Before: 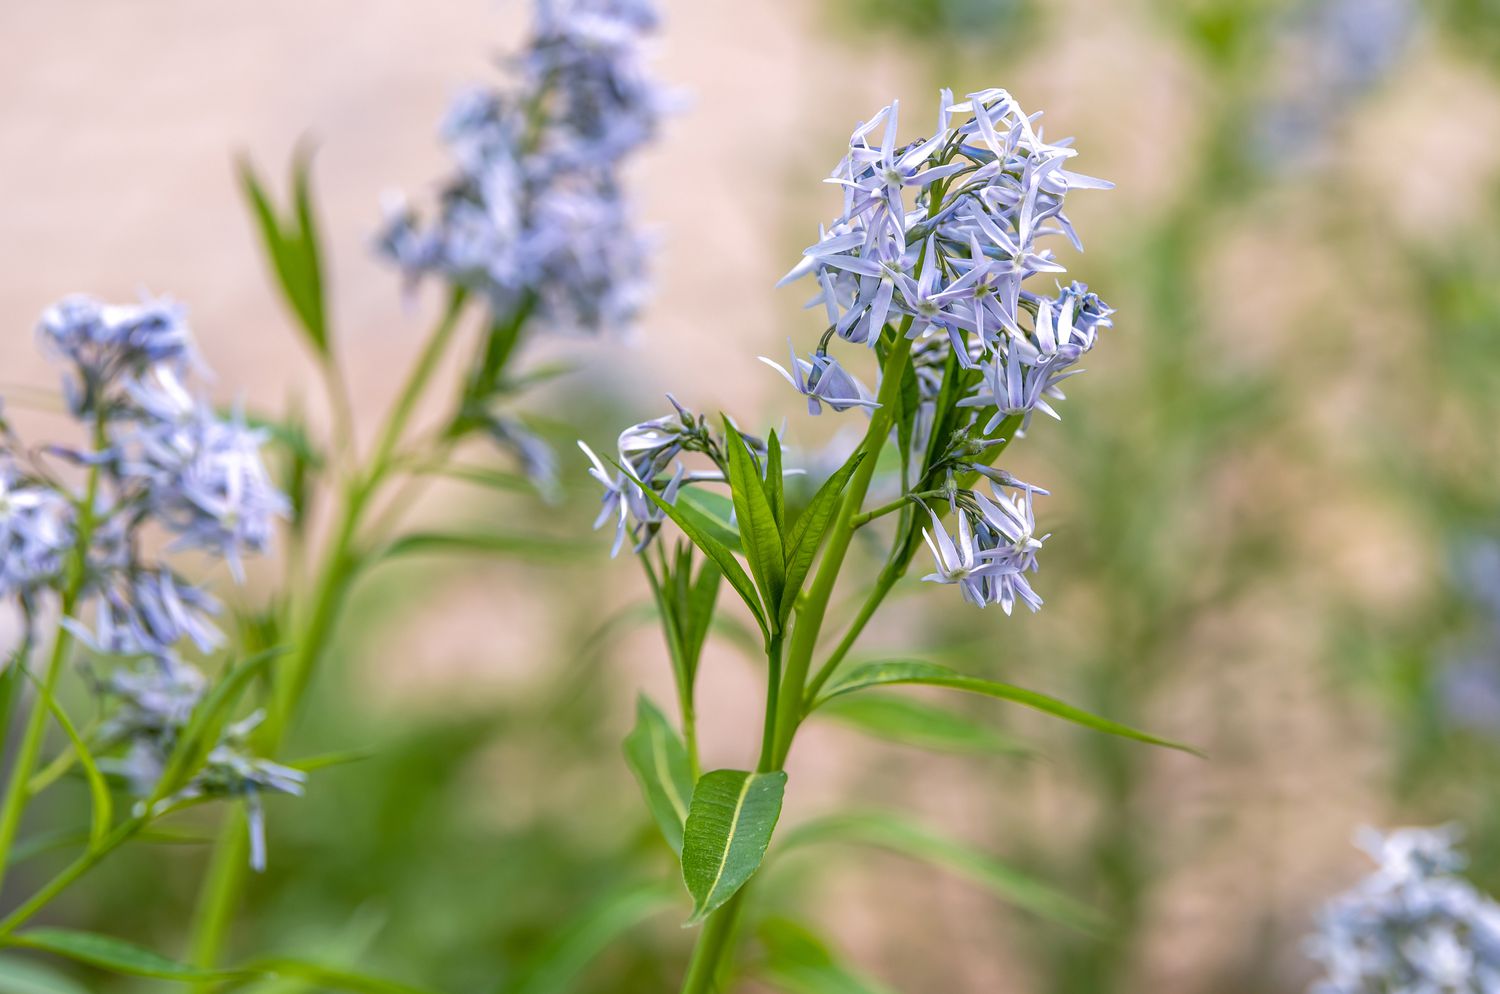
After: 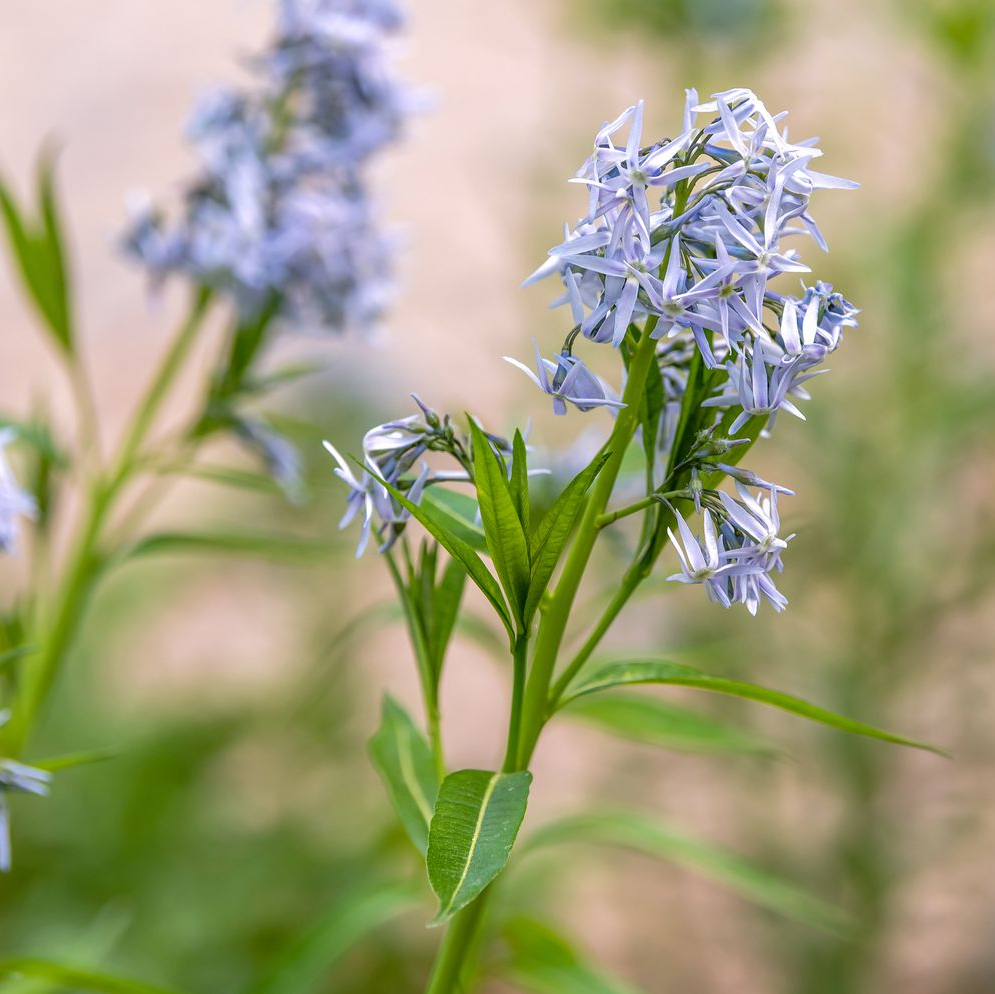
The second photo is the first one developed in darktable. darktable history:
crop: left 17.031%, right 16.607%
